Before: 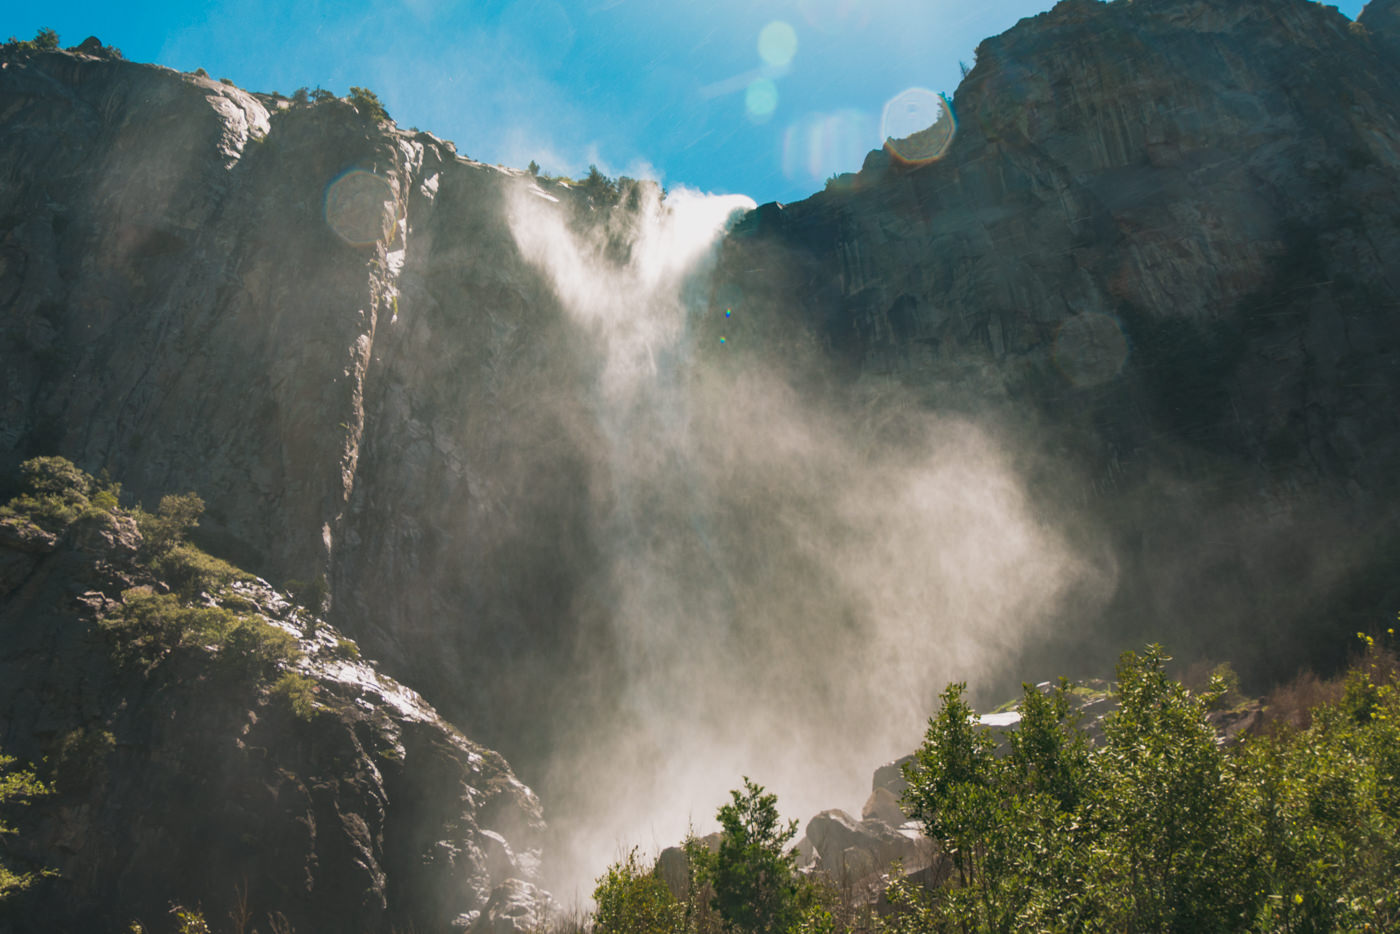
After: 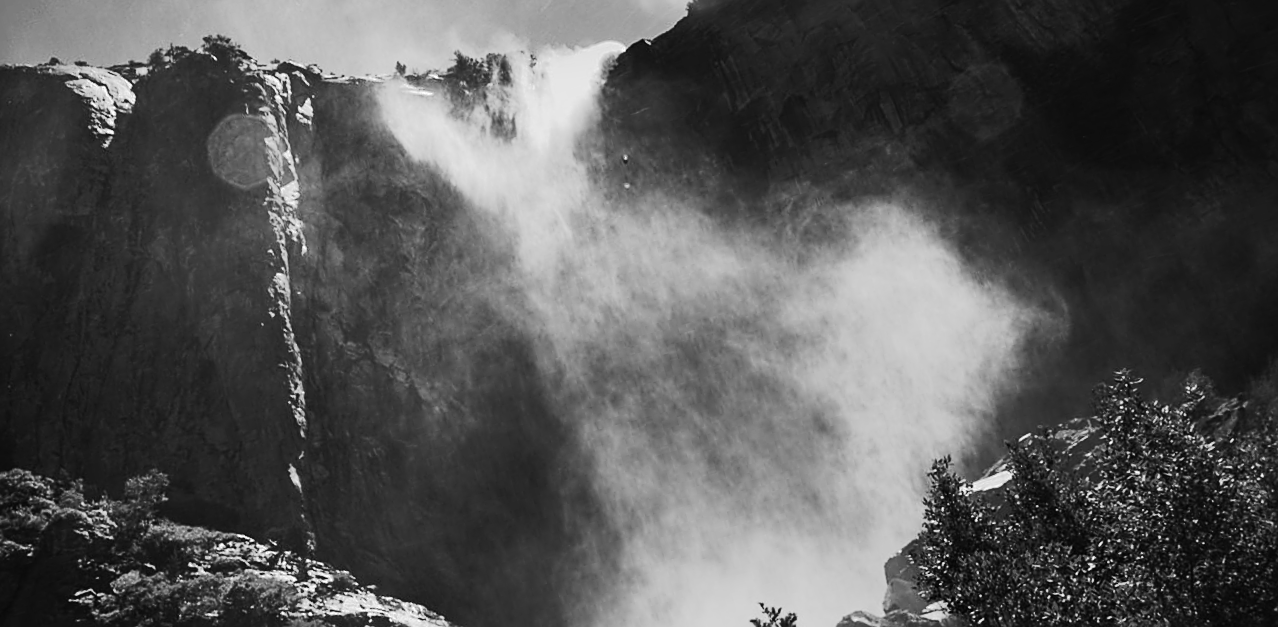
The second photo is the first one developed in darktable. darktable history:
monochrome: a -11.7, b 1.62, size 0.5, highlights 0.38
rotate and perspective: rotation -14.8°, crop left 0.1, crop right 0.903, crop top 0.25, crop bottom 0.748
sharpen: on, module defaults
tone curve: curves: ch0 [(0, 0) (0.003, 0.006) (0.011, 0.006) (0.025, 0.008) (0.044, 0.014) (0.069, 0.02) (0.1, 0.025) (0.136, 0.037) (0.177, 0.053) (0.224, 0.086) (0.277, 0.13) (0.335, 0.189) (0.399, 0.253) (0.468, 0.375) (0.543, 0.521) (0.623, 0.671) (0.709, 0.789) (0.801, 0.841) (0.898, 0.889) (1, 1)], preserve colors none
